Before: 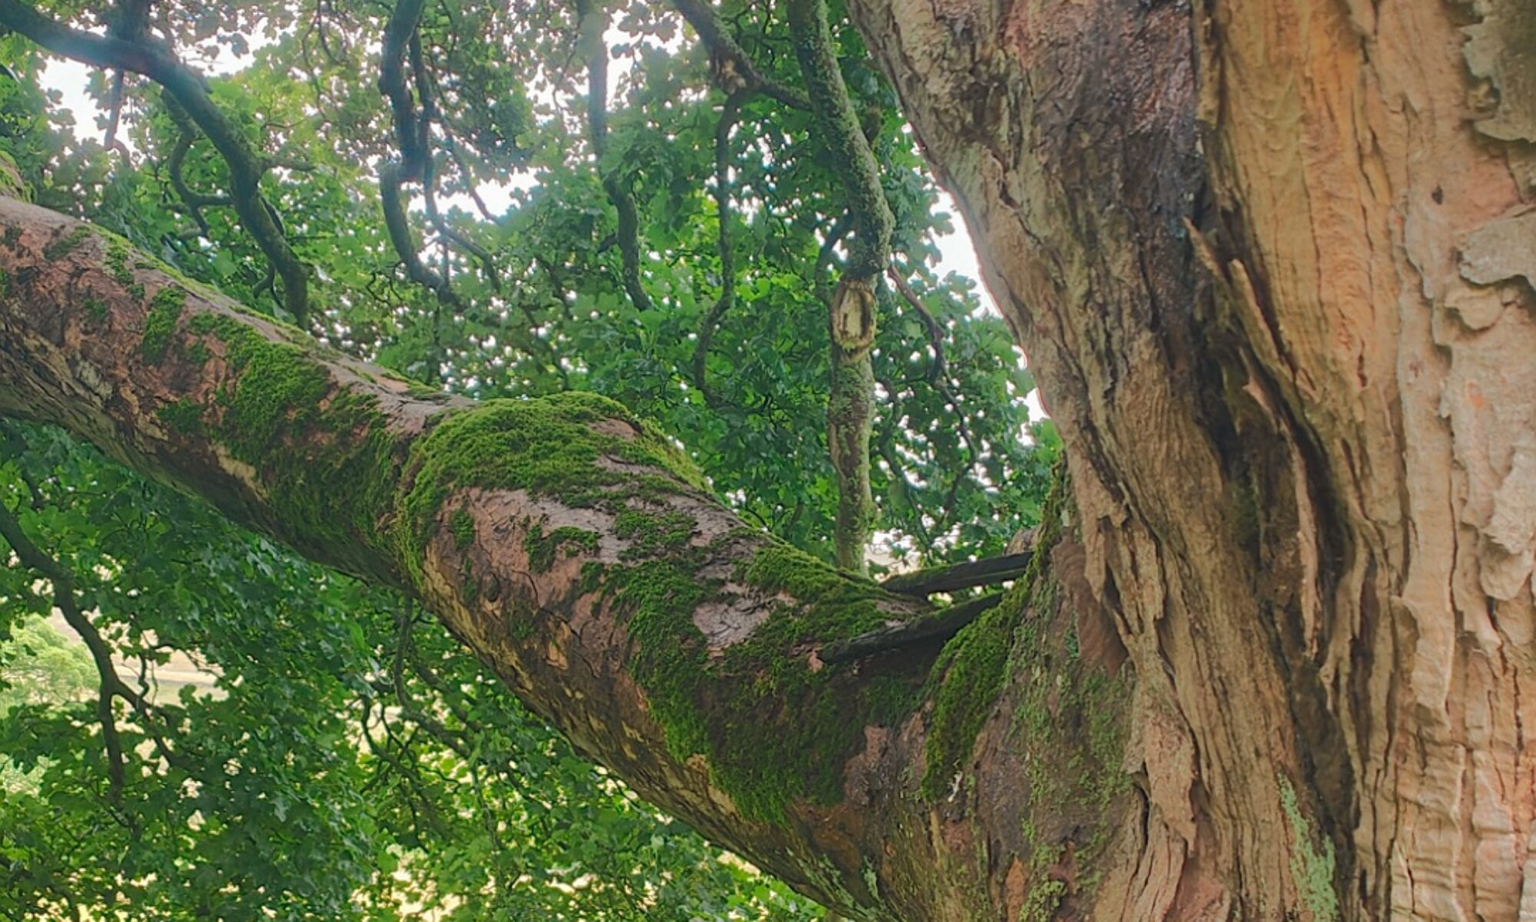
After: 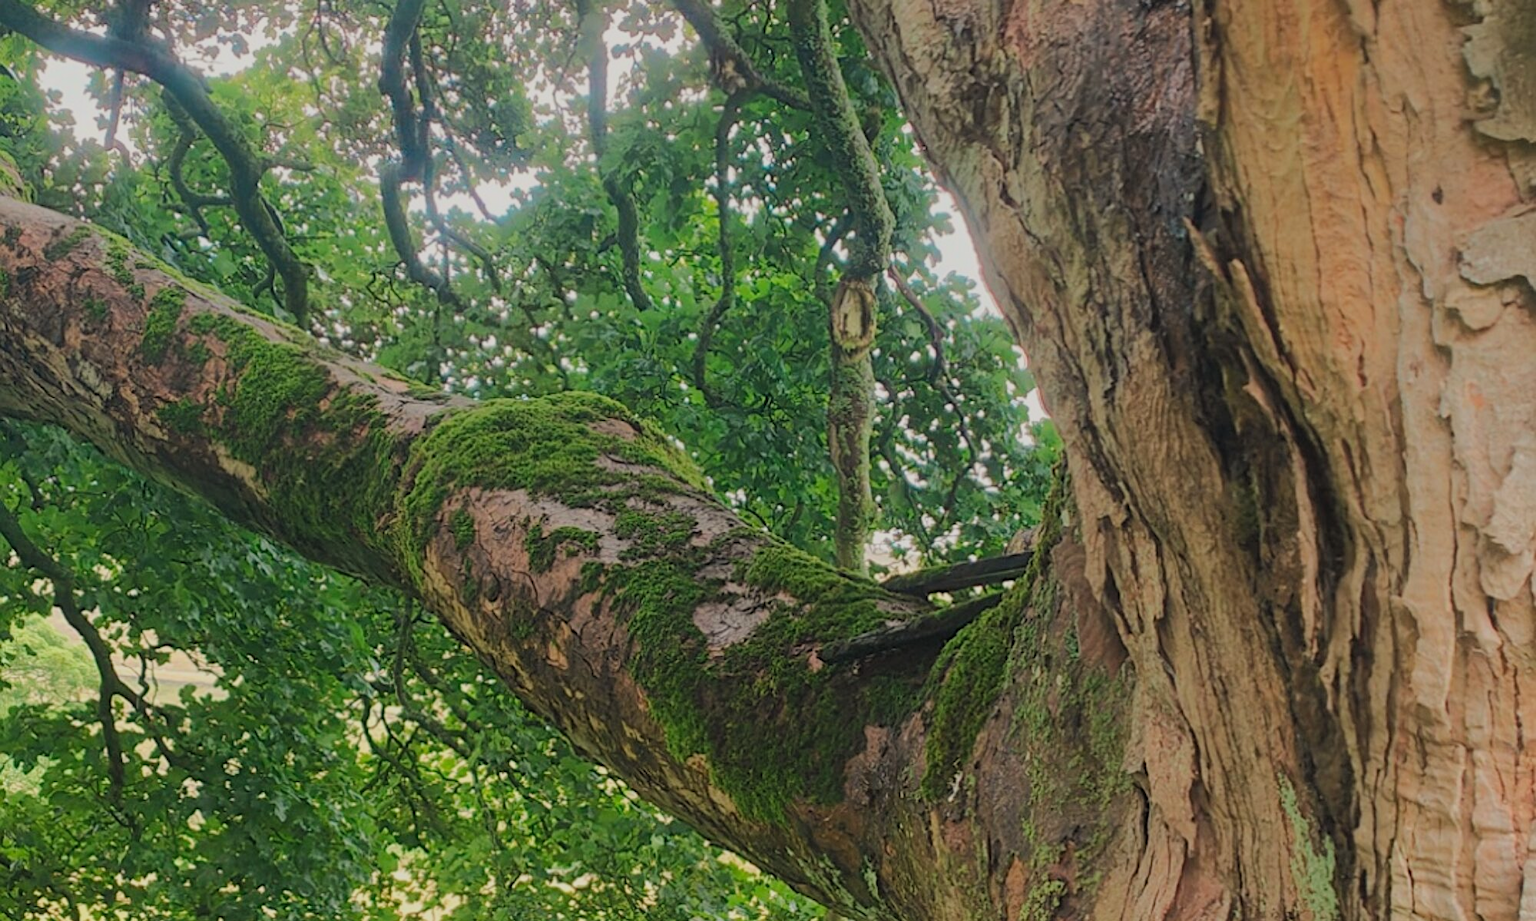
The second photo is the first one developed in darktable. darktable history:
white balance: red 1.009, blue 0.985
filmic rgb: black relative exposure -7.65 EV, white relative exposure 4.56 EV, hardness 3.61, color science v6 (2022)
